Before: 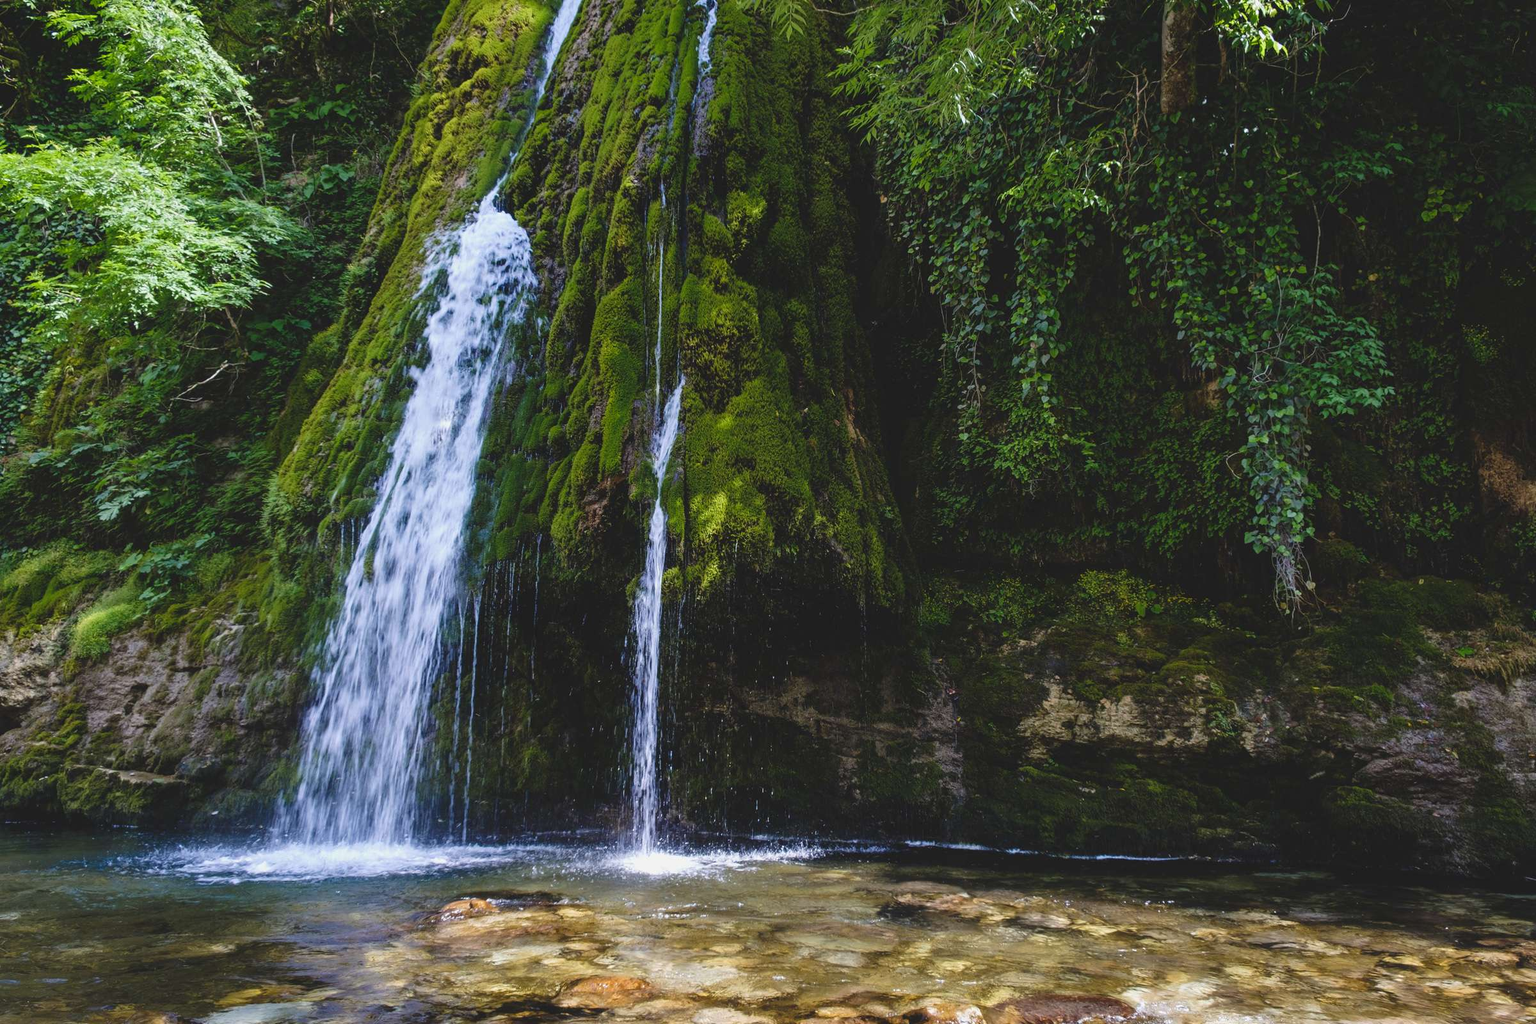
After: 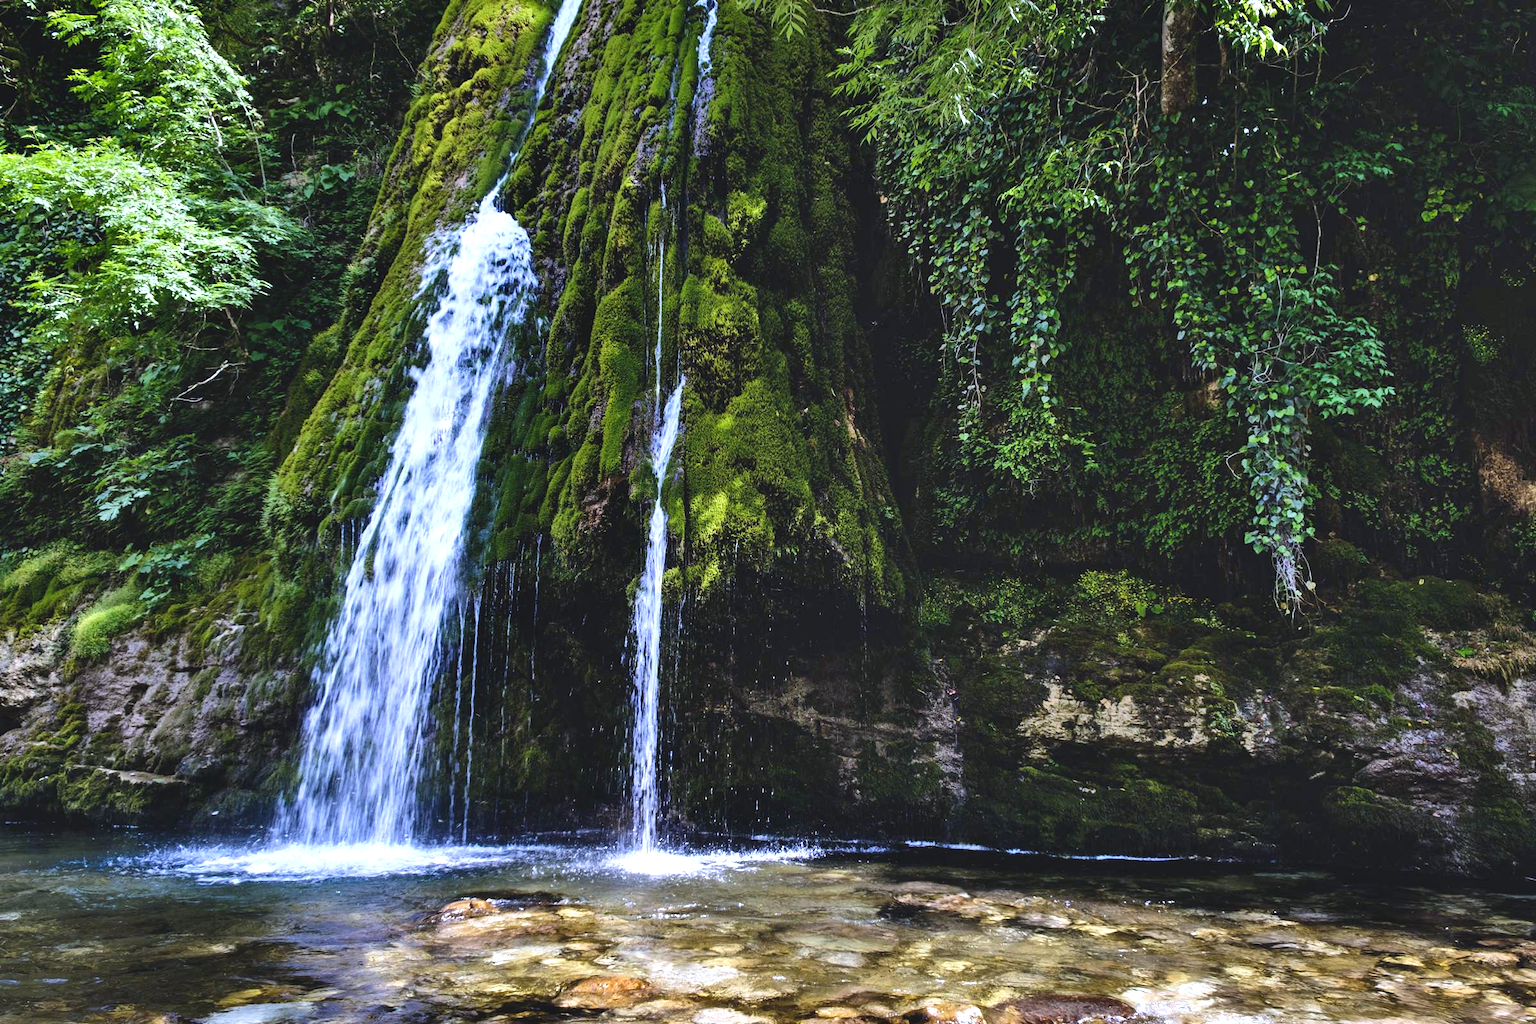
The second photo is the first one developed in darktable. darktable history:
tone equalizer: -8 EV -0.75 EV, -7 EV -0.7 EV, -6 EV -0.6 EV, -5 EV -0.4 EV, -3 EV 0.4 EV, -2 EV 0.6 EV, -1 EV 0.7 EV, +0 EV 0.75 EV, edges refinement/feathering 500, mask exposure compensation -1.57 EV, preserve details no
shadows and highlights: shadows 53, soften with gaussian
white balance: red 0.967, blue 1.119, emerald 0.756
